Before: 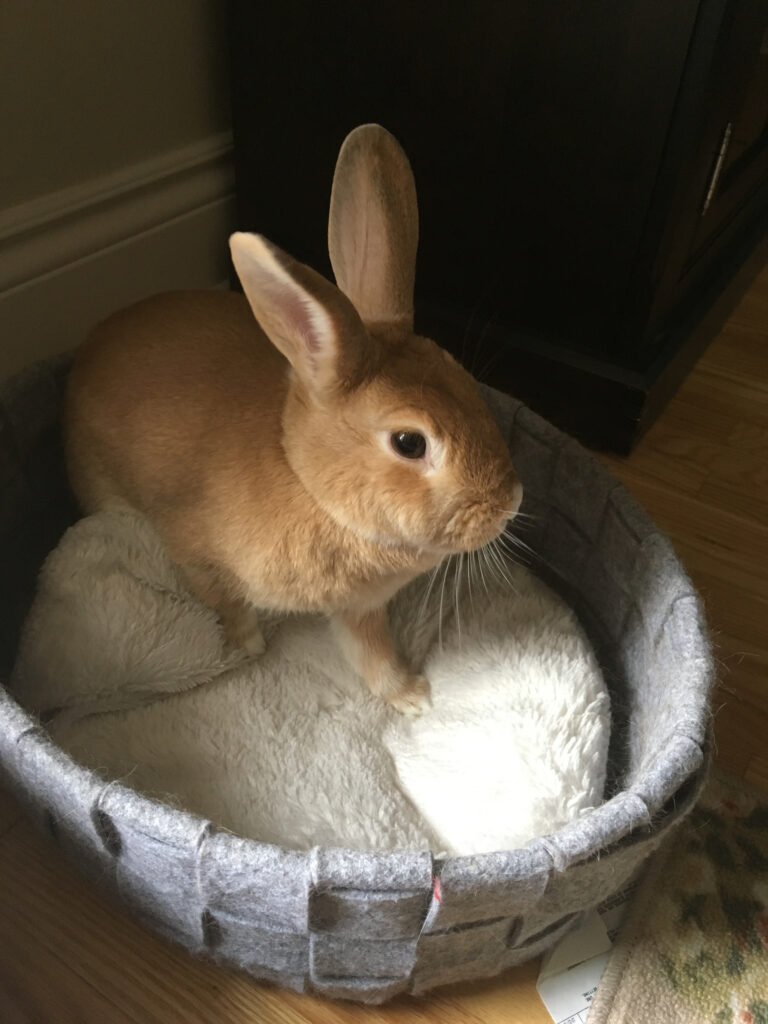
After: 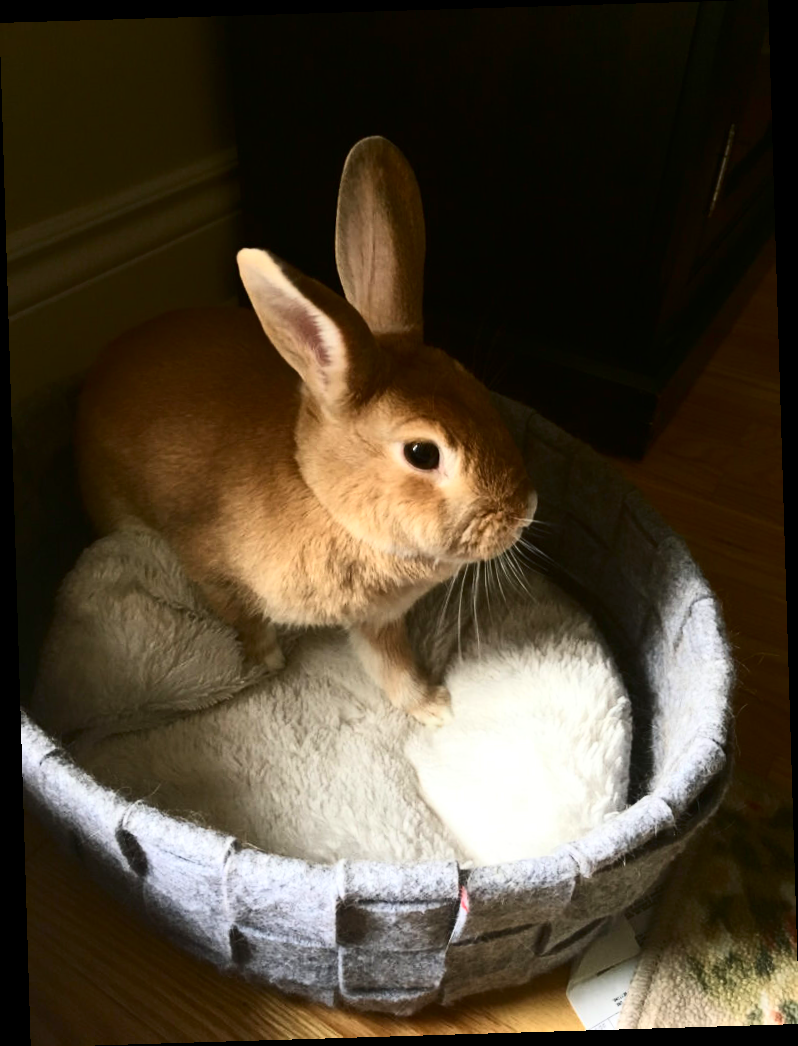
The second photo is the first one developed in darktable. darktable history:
rotate and perspective: rotation -1.75°, automatic cropping off
contrast brightness saturation: contrast 0.4, brightness 0.05, saturation 0.25
